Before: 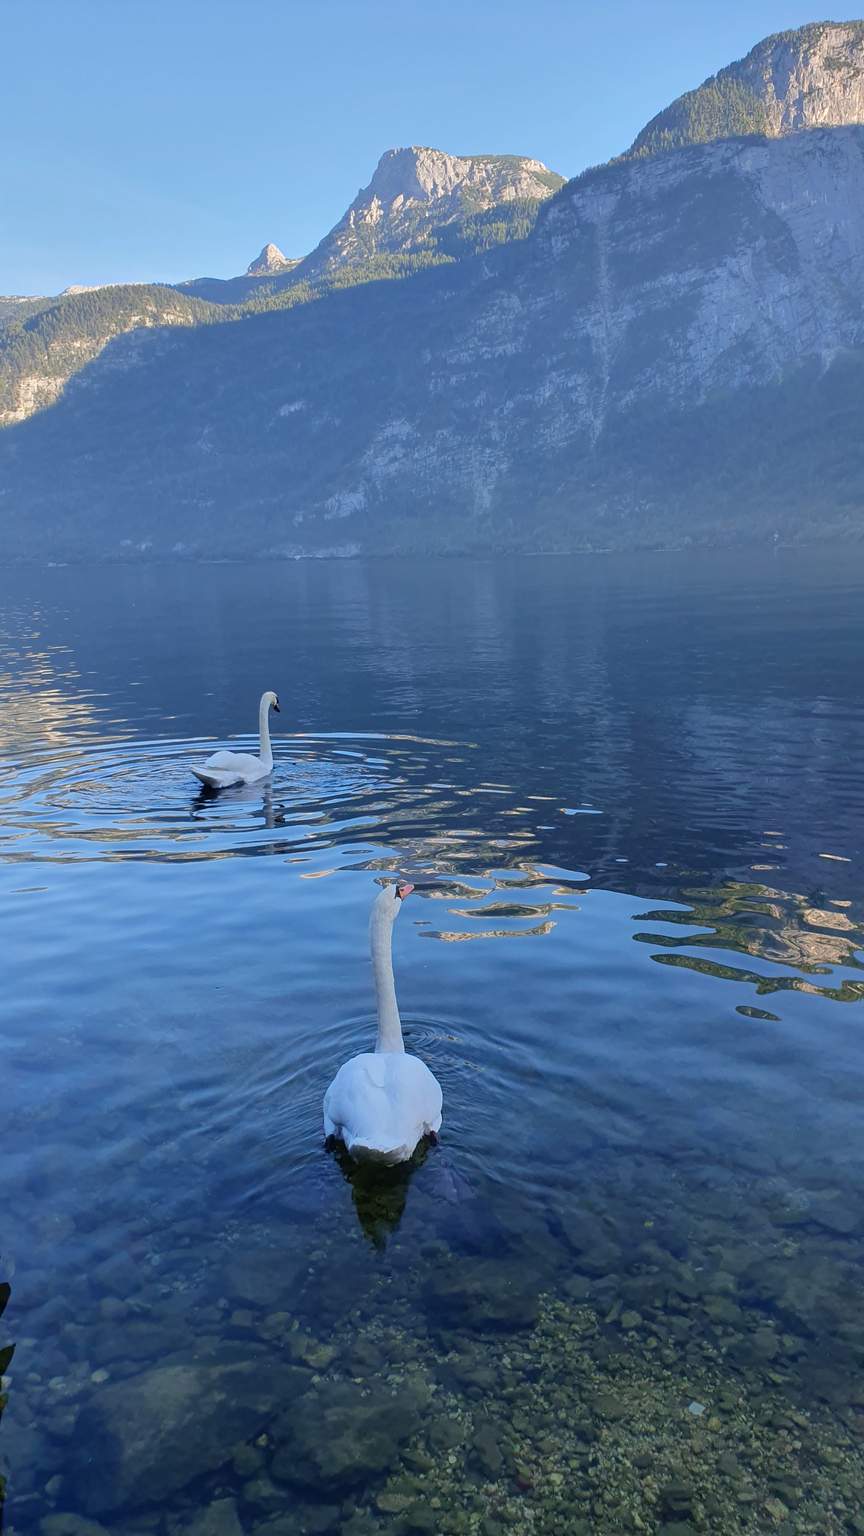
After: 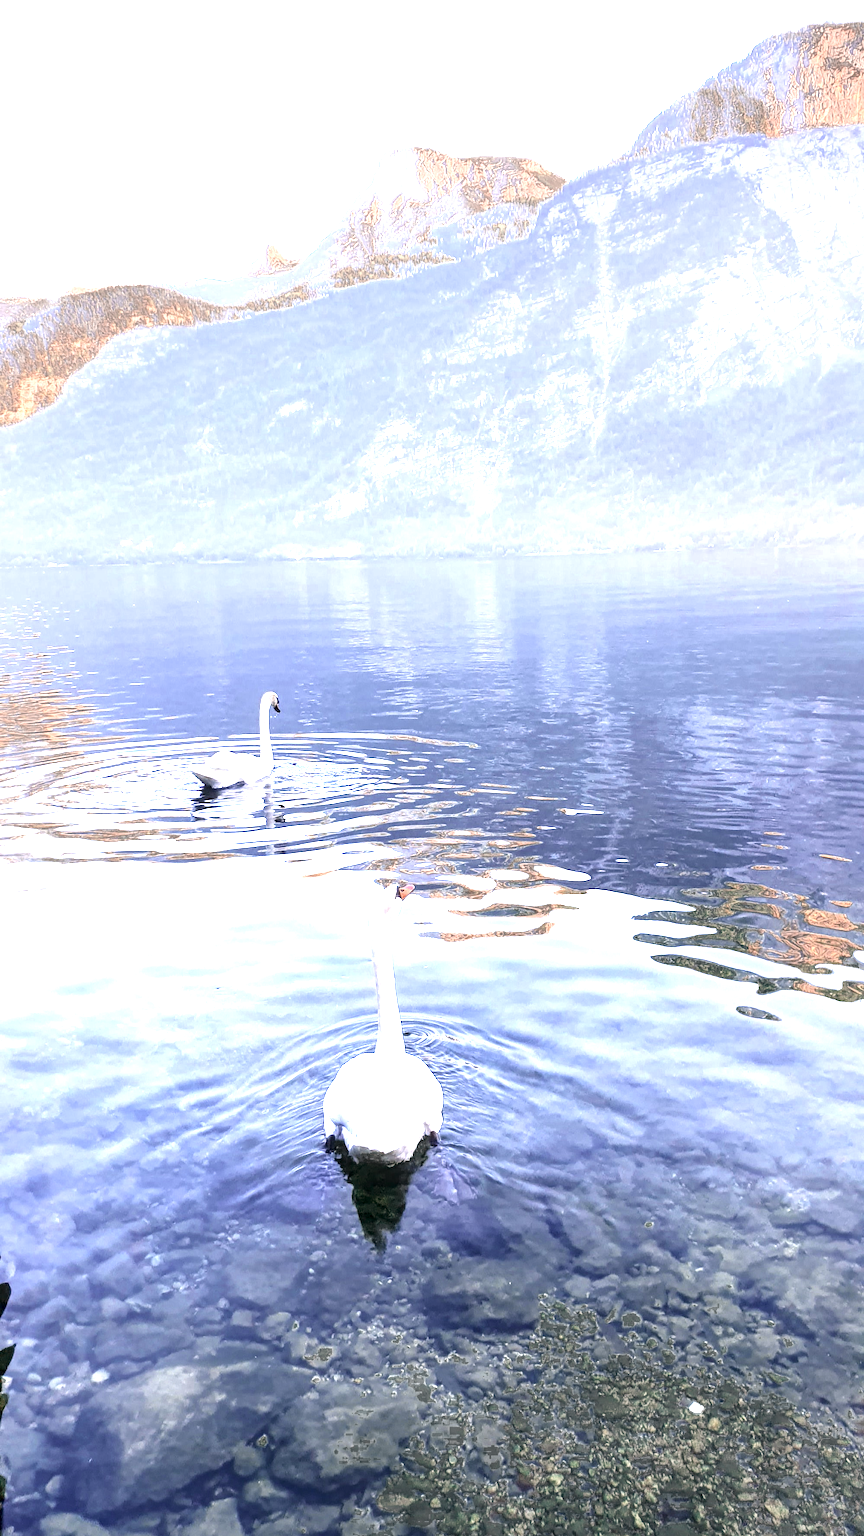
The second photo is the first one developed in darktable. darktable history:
color zones: curves: ch0 [(0, 0.5) (0.125, 0.4) (0.25, 0.5) (0.375, 0.4) (0.5, 0.4) (0.625, 0.6) (0.75, 0.6) (0.875, 0.5)]; ch1 [(0, 0.35) (0.125, 0.45) (0.25, 0.35) (0.375, 0.35) (0.5, 0.35) (0.625, 0.35) (0.75, 0.45) (0.875, 0.35)]; ch2 [(0, 0.6) (0.125, 0.5) (0.25, 0.5) (0.375, 0.6) (0.5, 0.6) (0.625, 0.5) (0.75, 0.5) (0.875, 0.5)], process mode strong
exposure: black level correction 0, exposure 1.199 EV, compensate highlight preservation false
local contrast: detail 130%
color correction: highlights a* 12.47, highlights b* 5.61
tone equalizer: -8 EV -0.402 EV, -7 EV -0.379 EV, -6 EV -0.323 EV, -5 EV -0.259 EV, -3 EV 0.256 EV, -2 EV 0.36 EV, -1 EV 0.4 EV, +0 EV 0.426 EV
